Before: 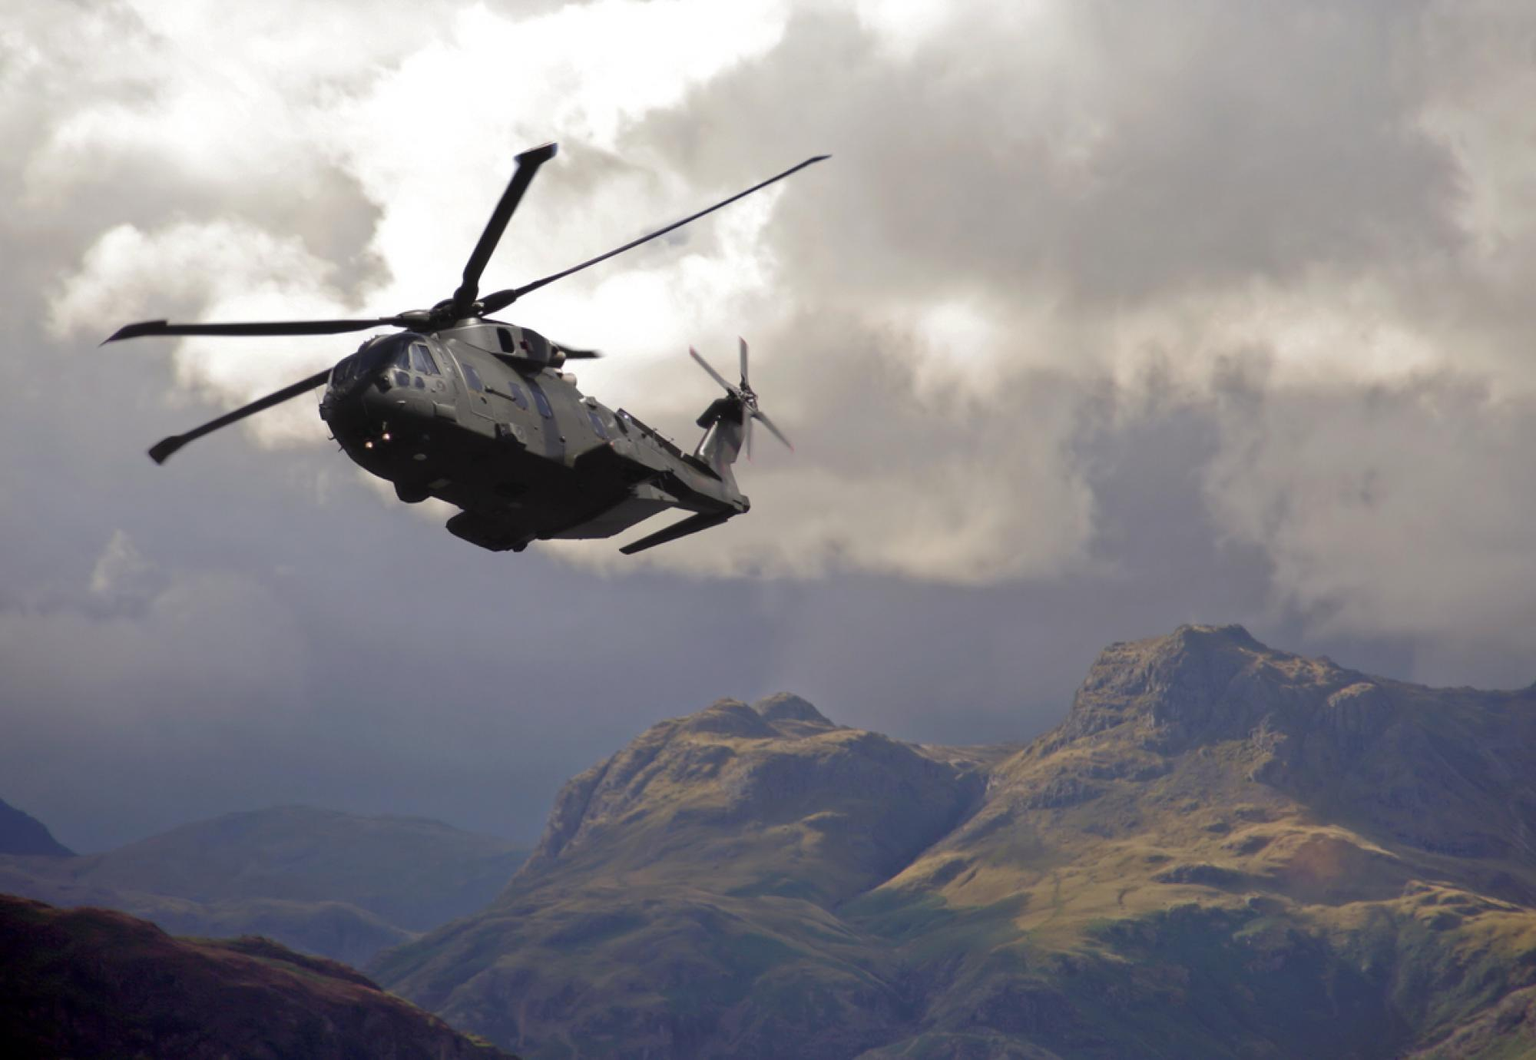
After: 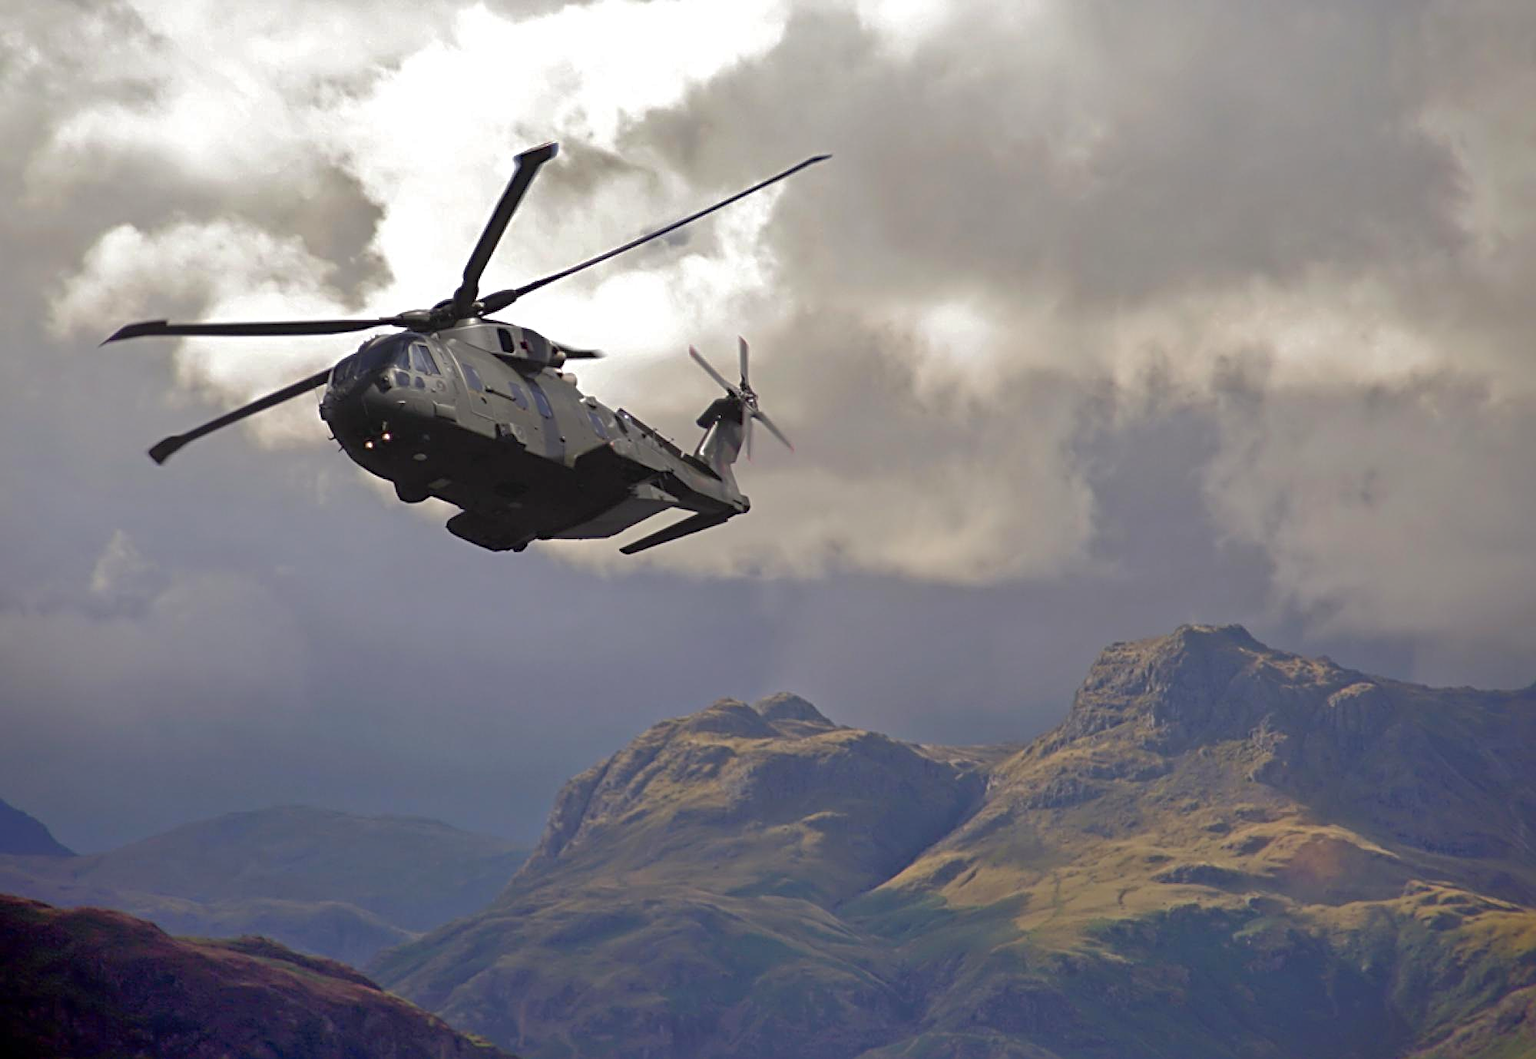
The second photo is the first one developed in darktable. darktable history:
shadows and highlights: on, module defaults
tone equalizer: edges refinement/feathering 500, mask exposure compensation -1.57 EV, preserve details no
color correction: highlights b* 0.026, saturation 1.1
sharpen: radius 3.95
vignetting: fall-off radius 60.88%, brightness -0.227, saturation 0.145, center (-0.121, -0.002)
